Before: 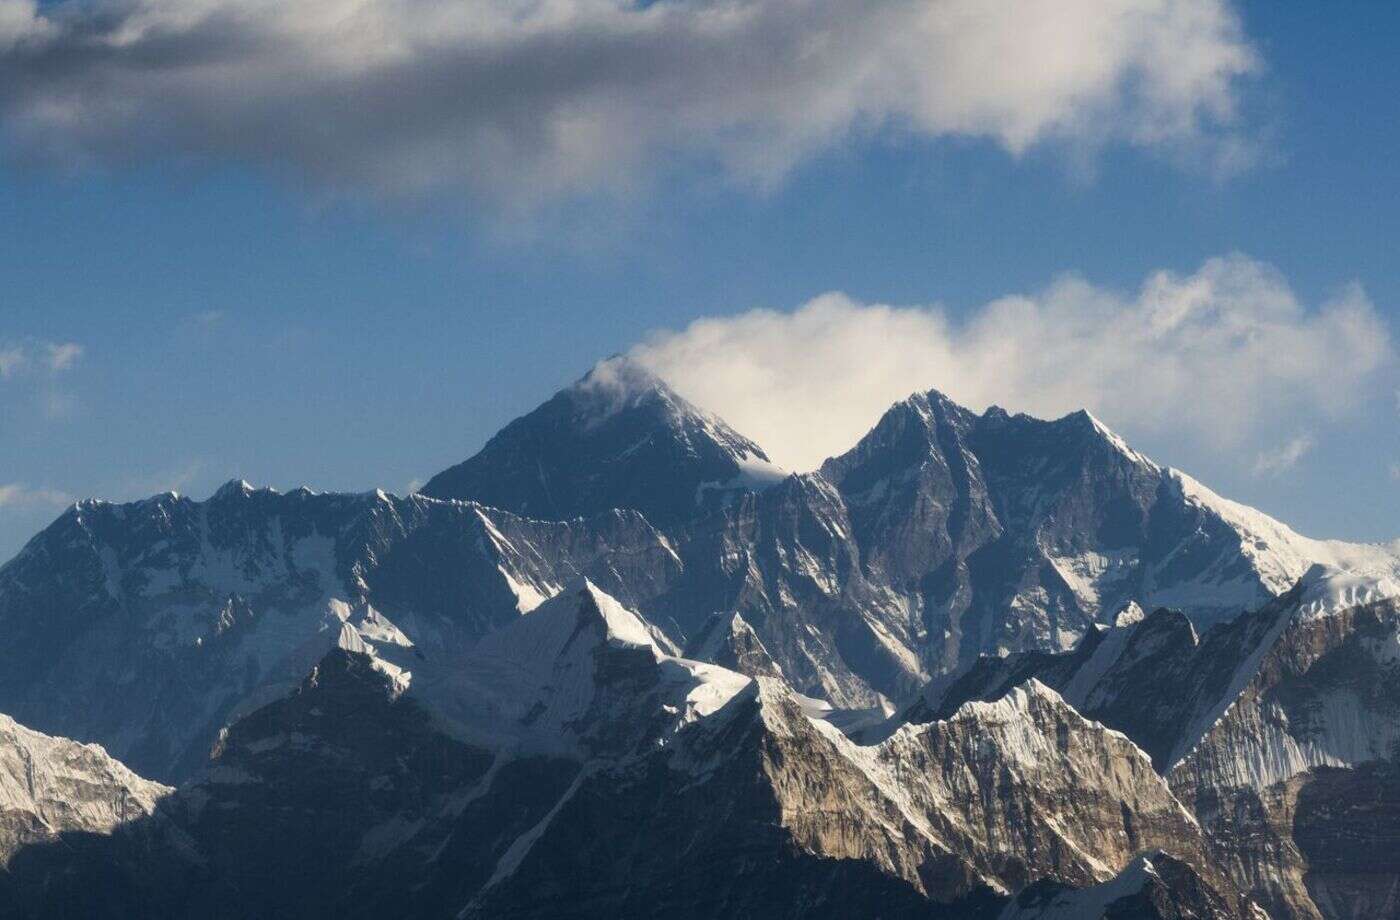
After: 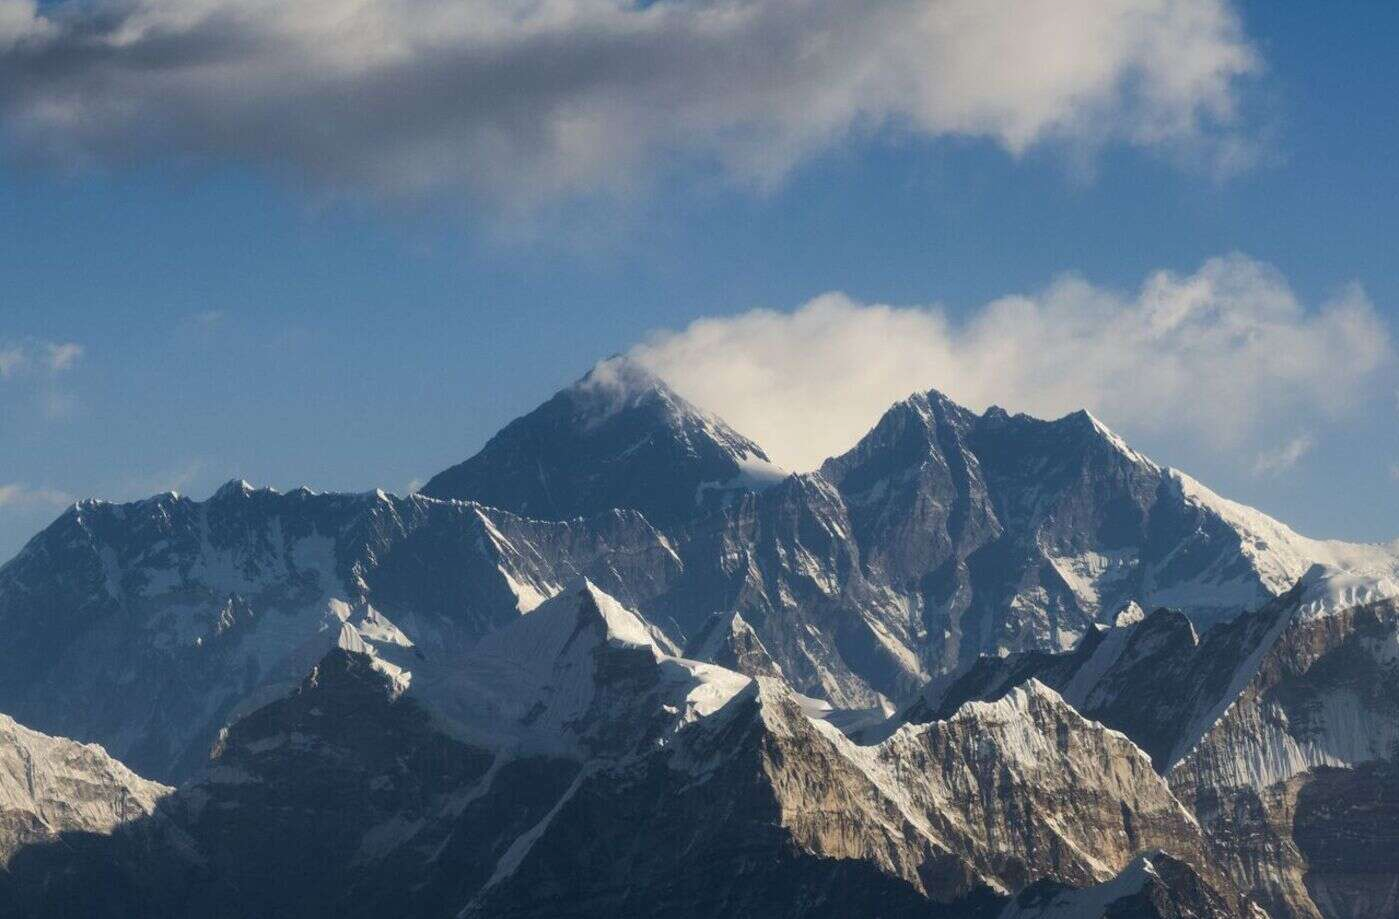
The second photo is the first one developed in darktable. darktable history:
shadows and highlights: shadows 30.06
